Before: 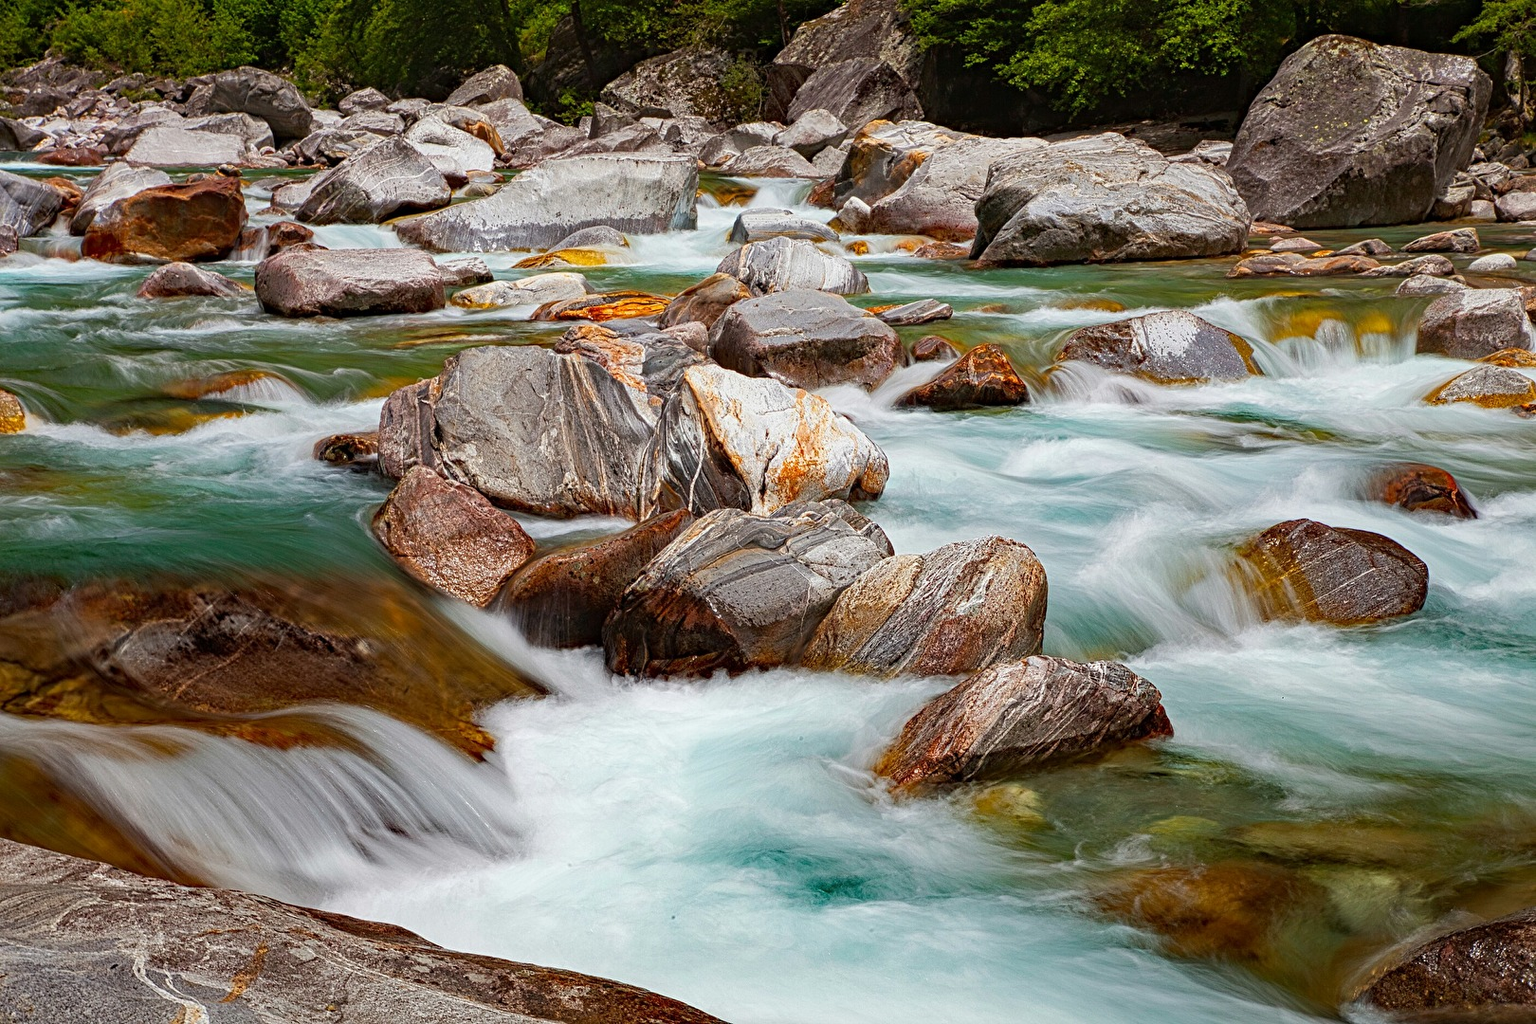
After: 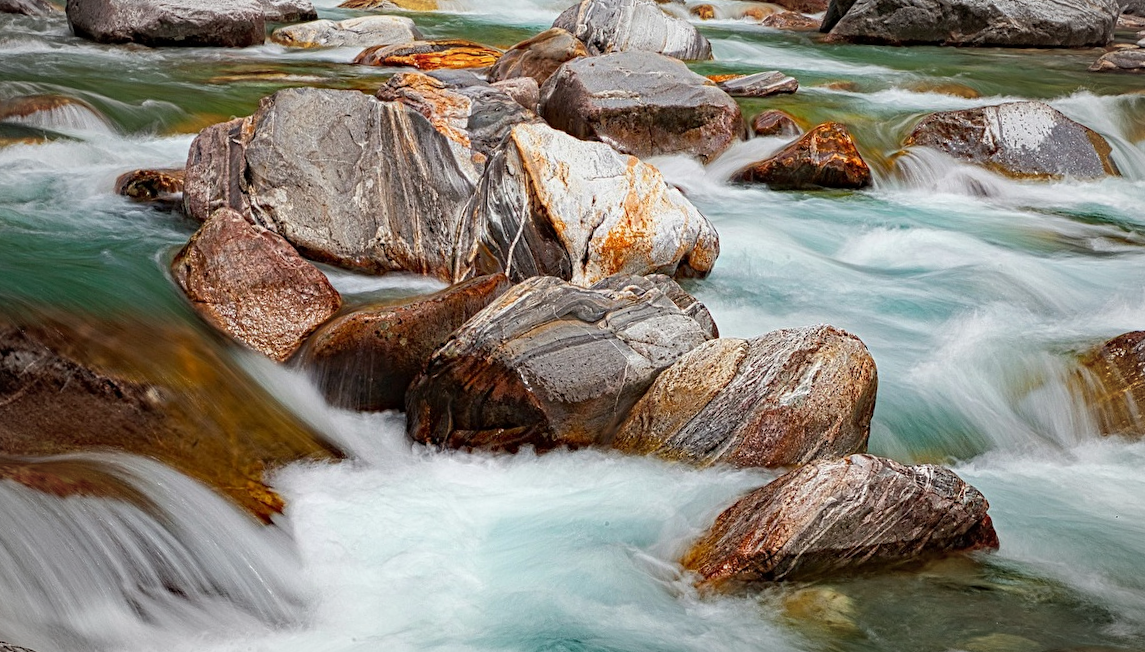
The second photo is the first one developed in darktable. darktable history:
vignetting: brightness -0.15, automatic ratio true
crop and rotate: angle -4.06°, left 9.904%, top 21.124%, right 12.051%, bottom 12.142%
